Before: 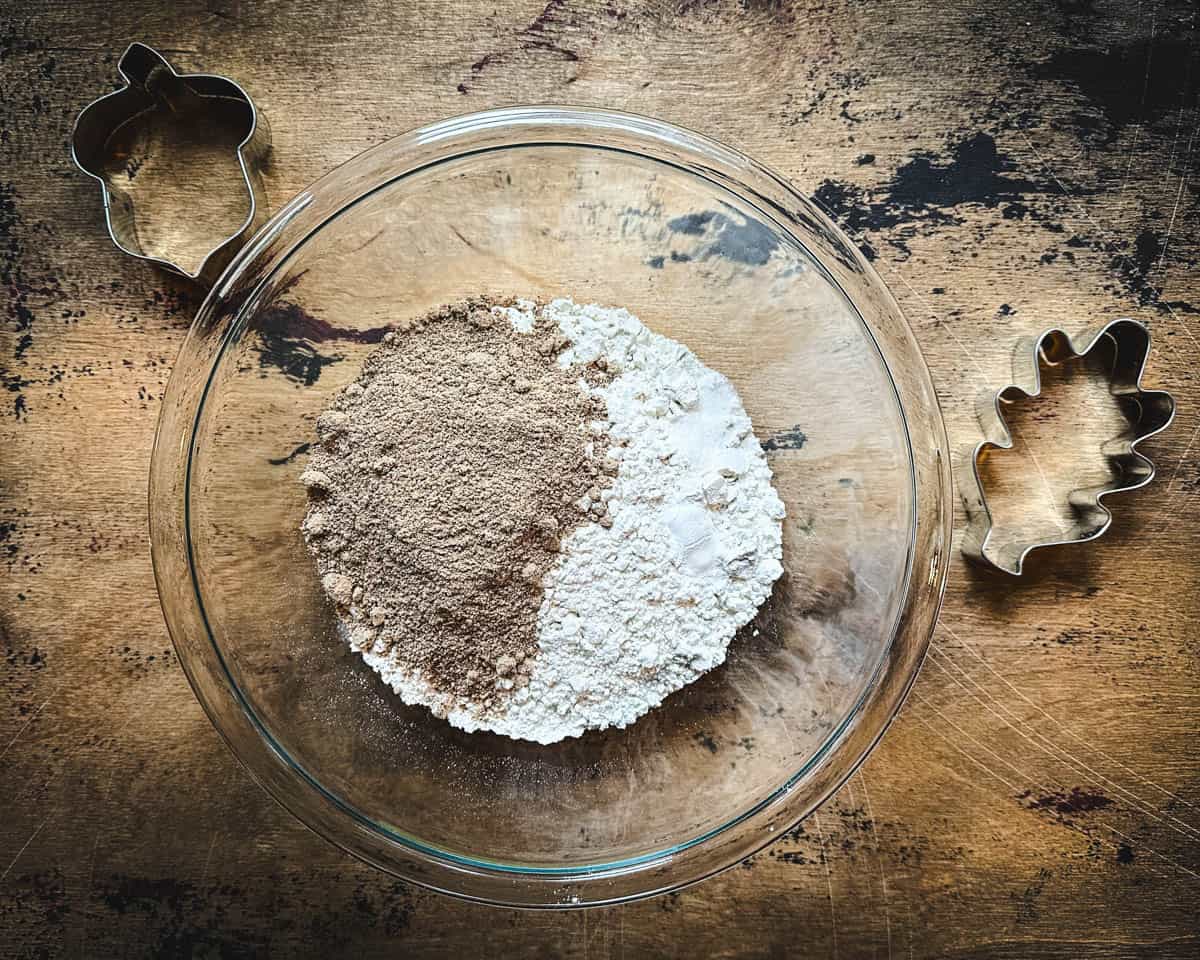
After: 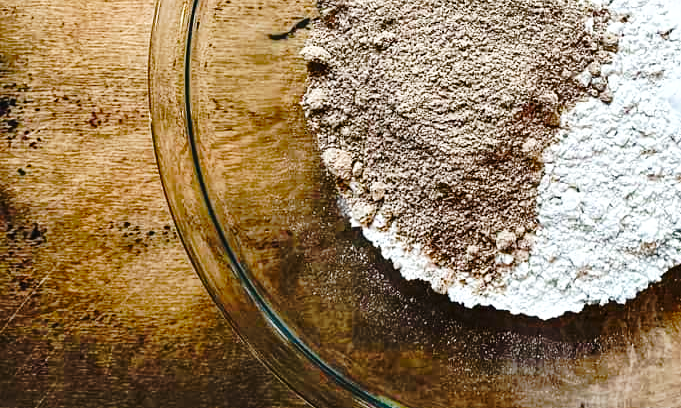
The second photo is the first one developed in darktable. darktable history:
shadows and highlights: shadows 49.38, highlights -42.2, highlights color adjustment 42.09%, soften with gaussian
crop: top 44.275%, right 43.235%, bottom 13.2%
color balance rgb: highlights gain › luminance 14.7%, perceptual saturation grading › global saturation 43.909%, perceptual saturation grading › highlights -49.458%, perceptual saturation grading › shadows 29.387%
tone curve: curves: ch0 [(0, 0) (0.081, 0.044) (0.192, 0.125) (0.283, 0.238) (0.416, 0.449) (0.495, 0.524) (0.686, 0.743) (0.826, 0.865) (0.978, 0.988)]; ch1 [(0, 0) (0.161, 0.092) (0.35, 0.33) (0.392, 0.392) (0.427, 0.426) (0.479, 0.472) (0.505, 0.497) (0.521, 0.514) (0.547, 0.568) (0.579, 0.597) (0.625, 0.627) (0.678, 0.733) (1, 1)]; ch2 [(0, 0) (0.346, 0.362) (0.404, 0.427) (0.502, 0.495) (0.531, 0.523) (0.549, 0.554) (0.582, 0.596) (0.629, 0.642) (0.717, 0.678) (1, 1)], preserve colors none
